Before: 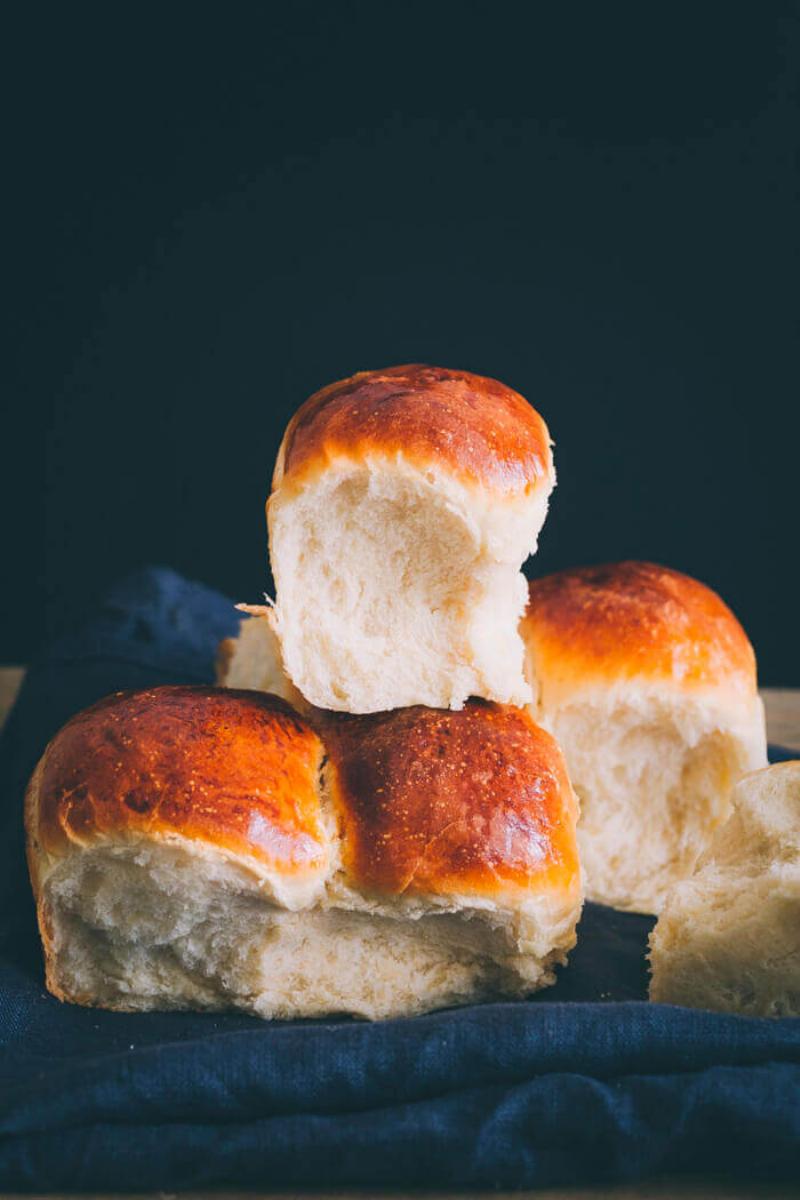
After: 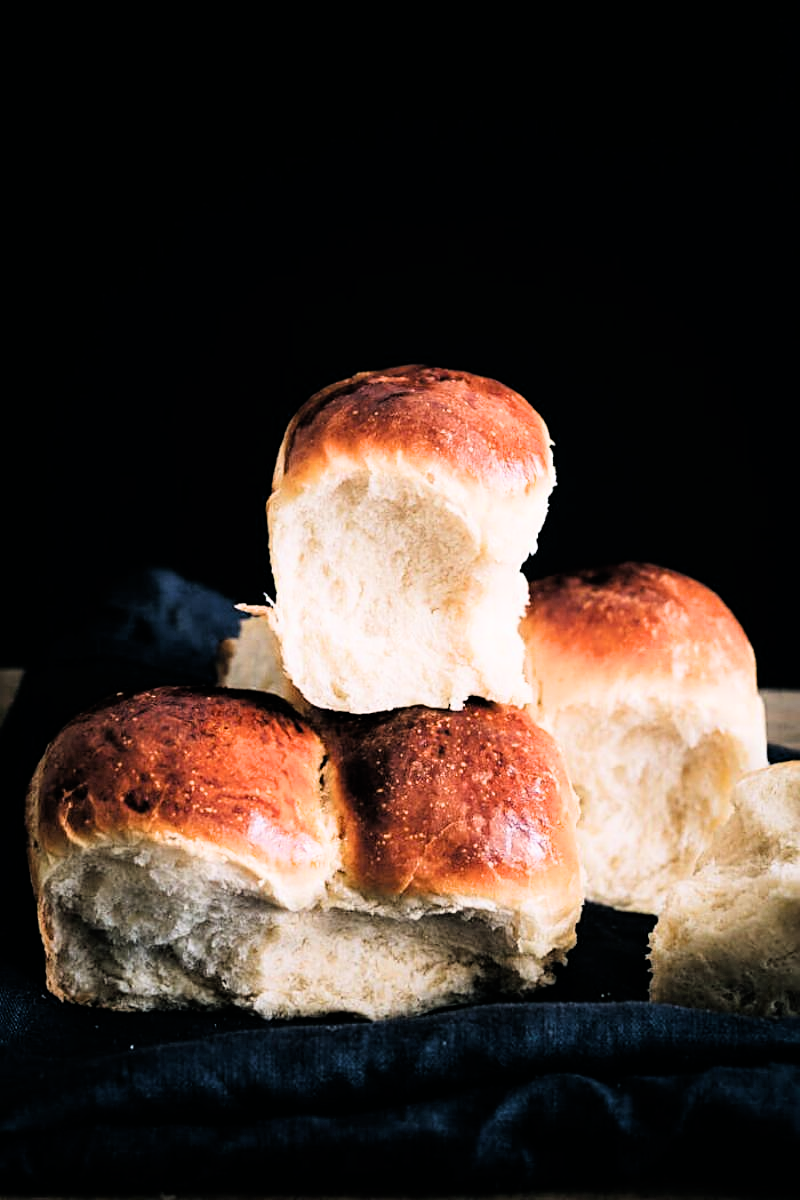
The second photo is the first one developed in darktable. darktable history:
filmic rgb: black relative exposure -3.76 EV, white relative exposure 2.4 EV, threshold 5.97 EV, dynamic range scaling -49.51%, hardness 3.46, latitude 30.02%, contrast 1.817, enable highlight reconstruction true
sharpen: radius 2.487, amount 0.338
